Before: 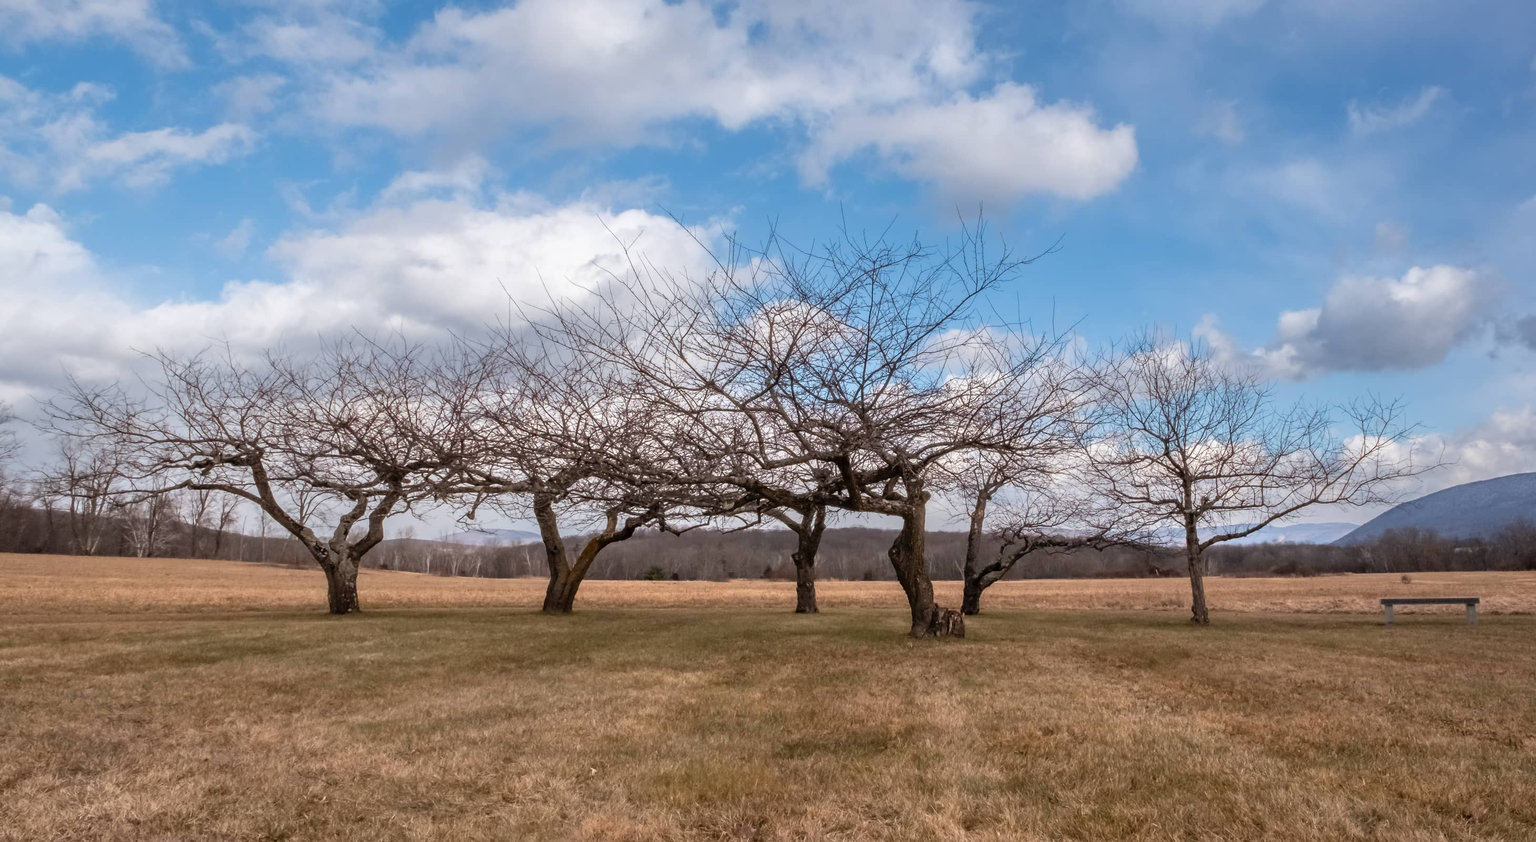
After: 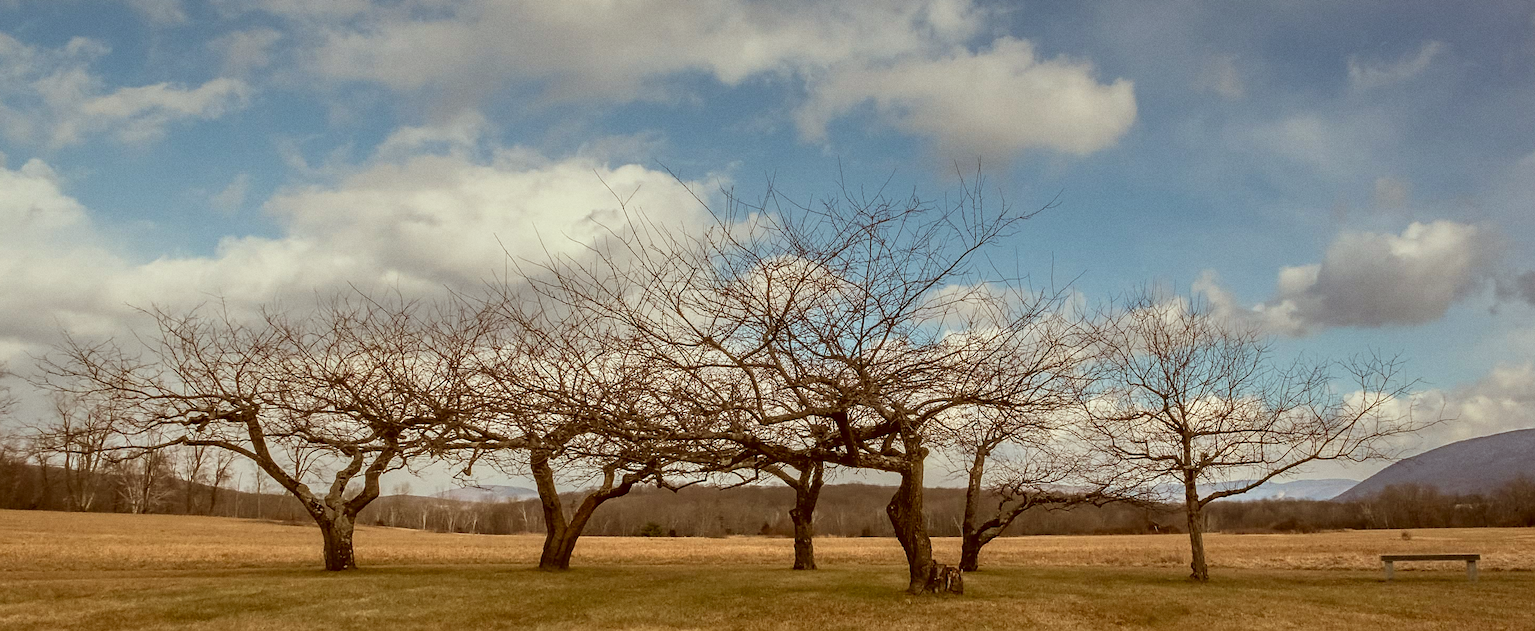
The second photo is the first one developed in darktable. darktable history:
graduated density: on, module defaults
tone equalizer: on, module defaults
grain: coarseness 0.09 ISO
crop: left 0.387%, top 5.469%, bottom 19.809%
color correction: highlights a* -5.3, highlights b* 9.8, shadows a* 9.8, shadows b* 24.26
sharpen: on, module defaults
white balance: emerald 1
velvia: strength 10%
